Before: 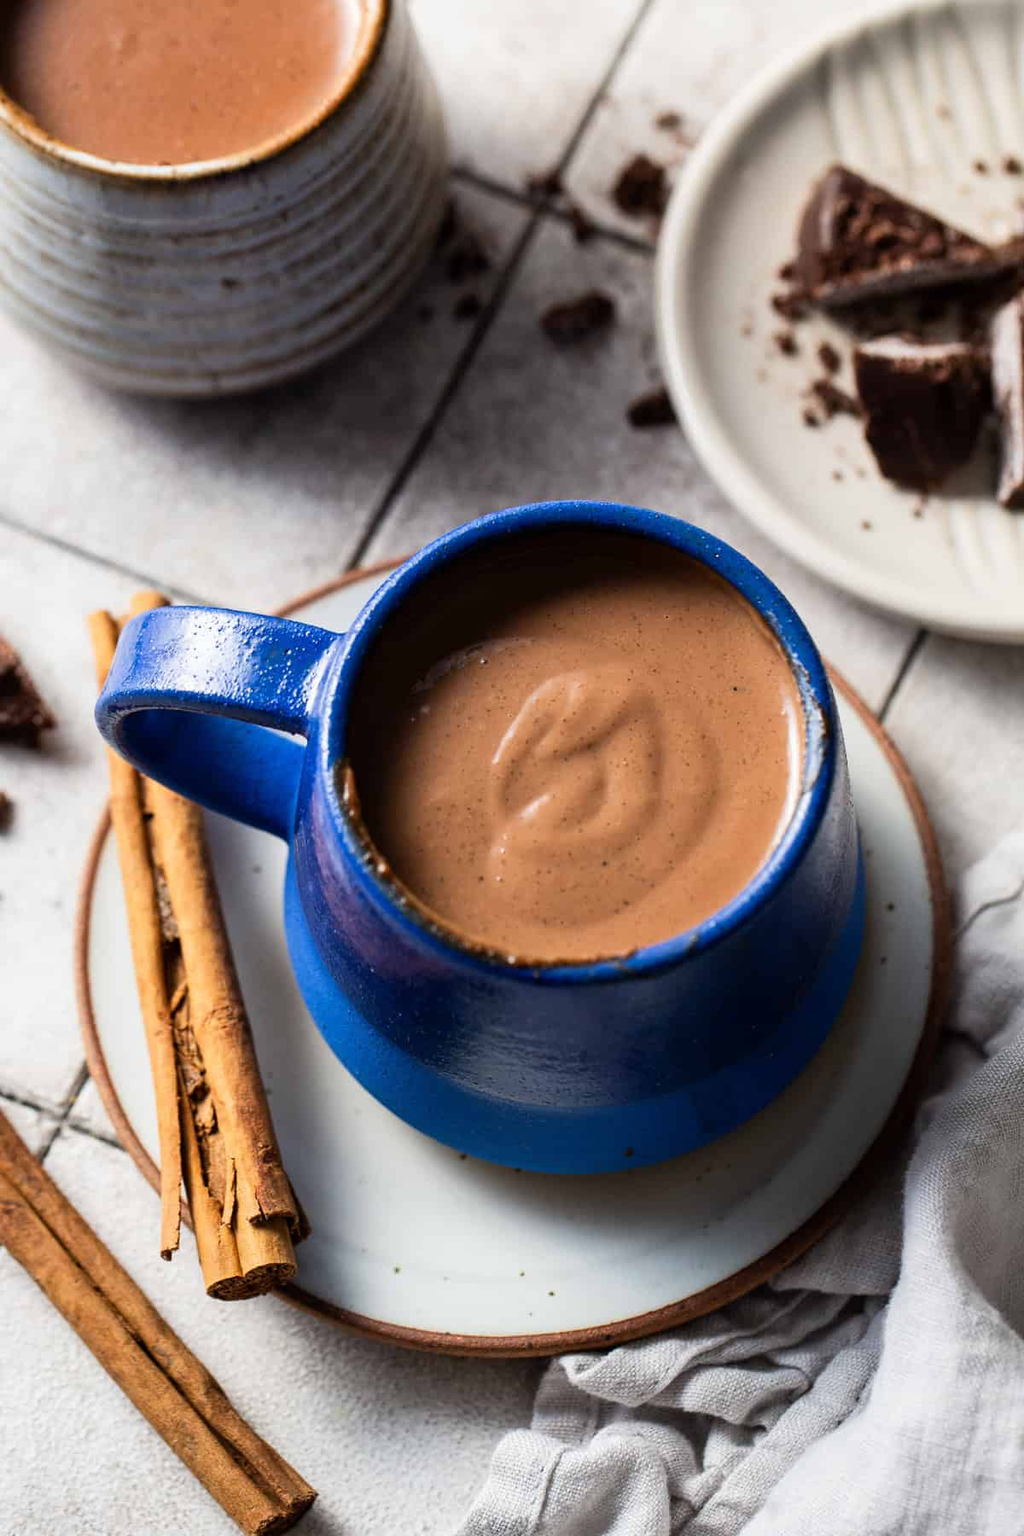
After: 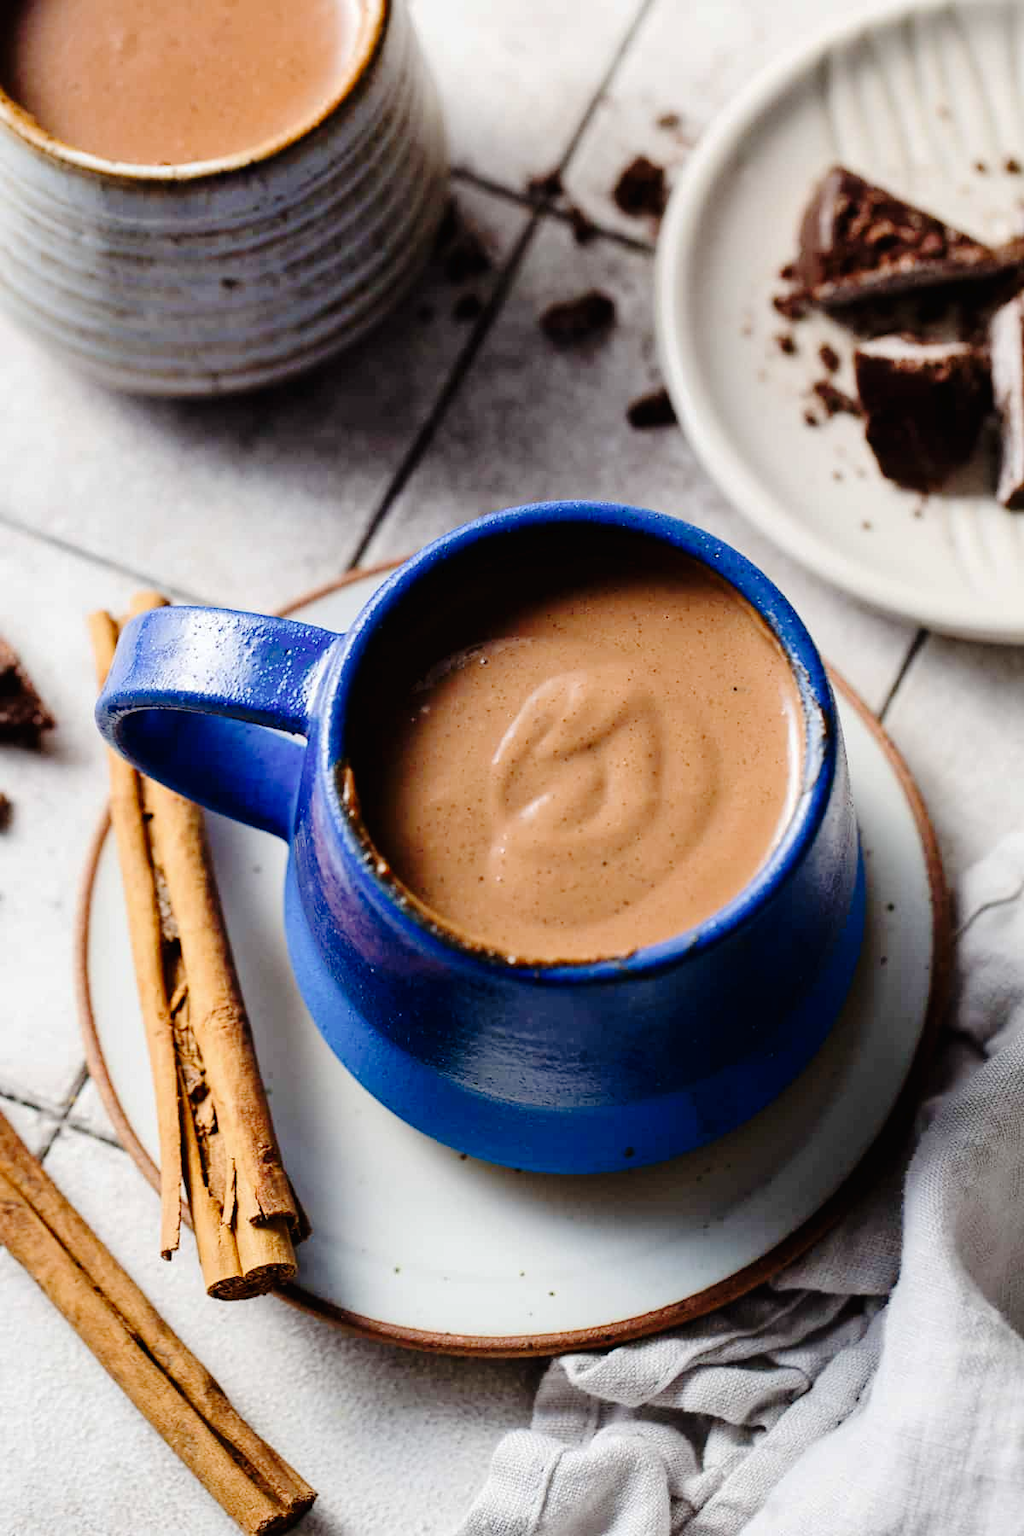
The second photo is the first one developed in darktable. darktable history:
tone curve: curves: ch0 [(0, 0) (0.003, 0.011) (0.011, 0.012) (0.025, 0.013) (0.044, 0.023) (0.069, 0.04) (0.1, 0.06) (0.136, 0.094) (0.177, 0.145) (0.224, 0.213) (0.277, 0.301) (0.335, 0.389) (0.399, 0.473) (0.468, 0.554) (0.543, 0.627) (0.623, 0.694) (0.709, 0.763) (0.801, 0.83) (0.898, 0.906) (1, 1)], preserve colors none
